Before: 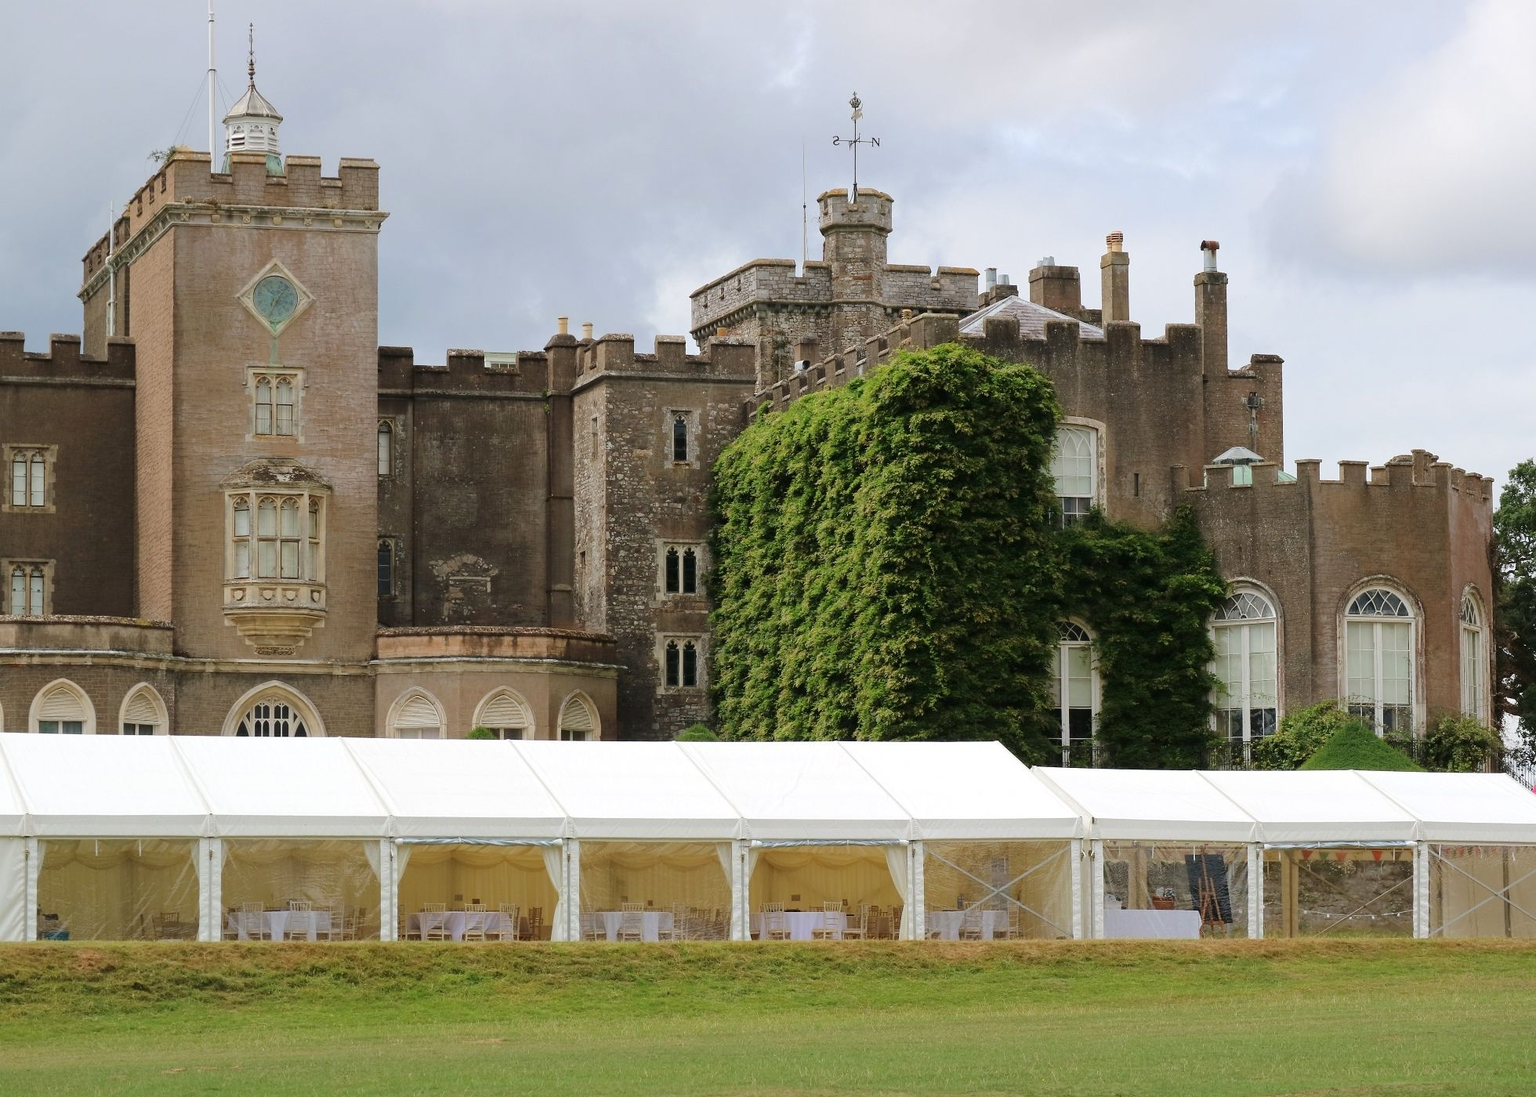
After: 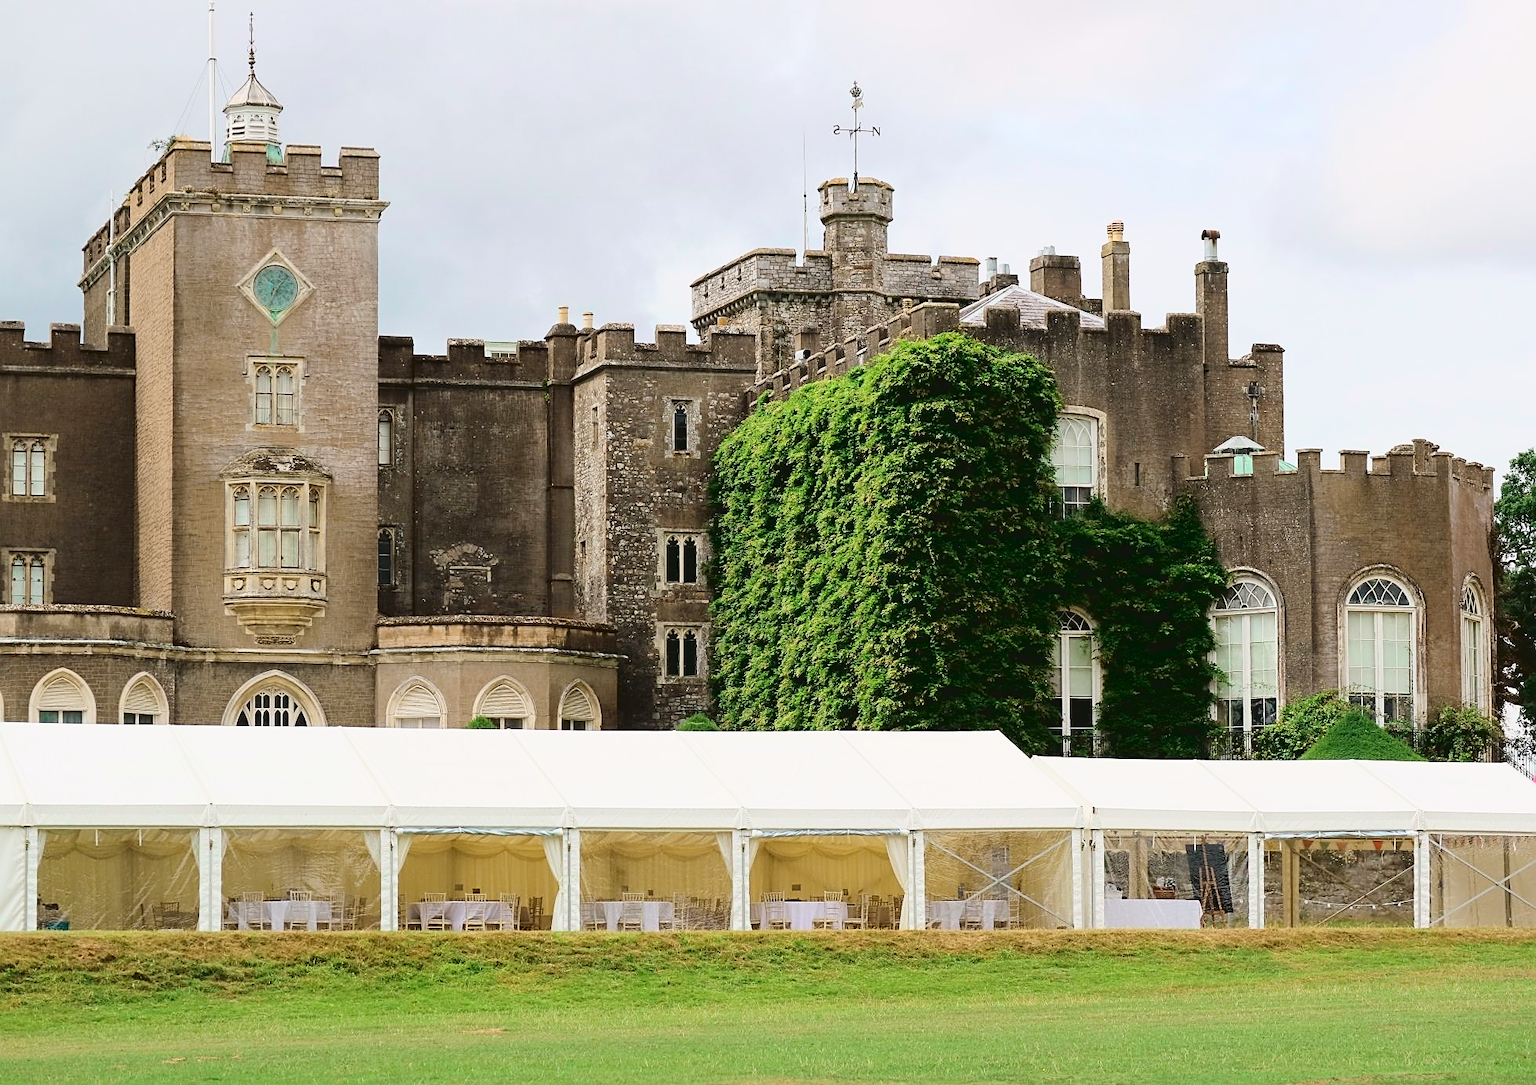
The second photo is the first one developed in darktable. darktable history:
sharpen: on, module defaults
tone curve: curves: ch0 [(0, 0.049) (0.113, 0.084) (0.285, 0.301) (0.673, 0.796) (0.845, 0.932) (0.994, 0.971)]; ch1 [(0, 0) (0.456, 0.424) (0.498, 0.5) (0.57, 0.557) (0.631, 0.635) (1, 1)]; ch2 [(0, 0) (0.395, 0.398) (0.44, 0.456) (0.502, 0.507) (0.55, 0.559) (0.67, 0.702) (1, 1)], color space Lab, independent channels, preserve colors none
exposure: exposure 0.014 EV, compensate highlight preservation false
crop: top 1.049%, right 0.001%
